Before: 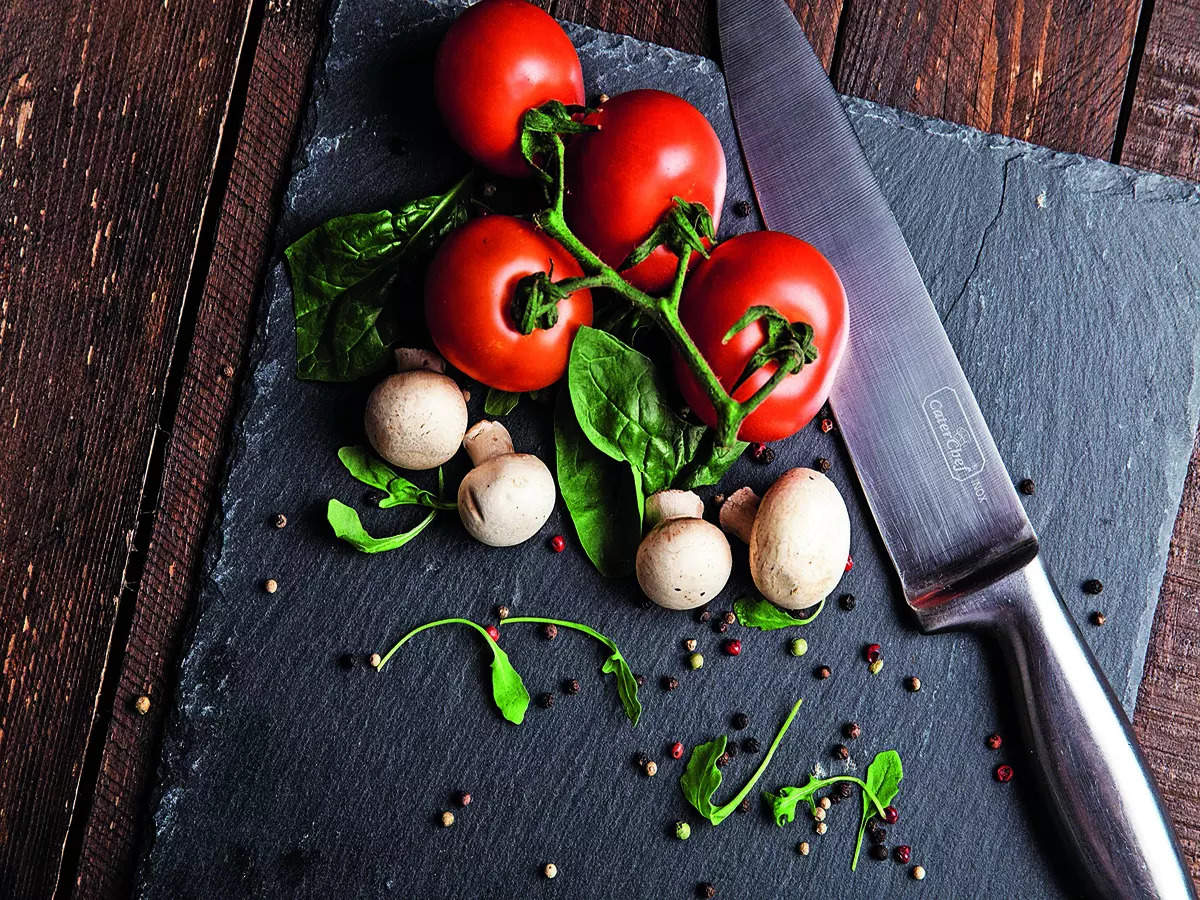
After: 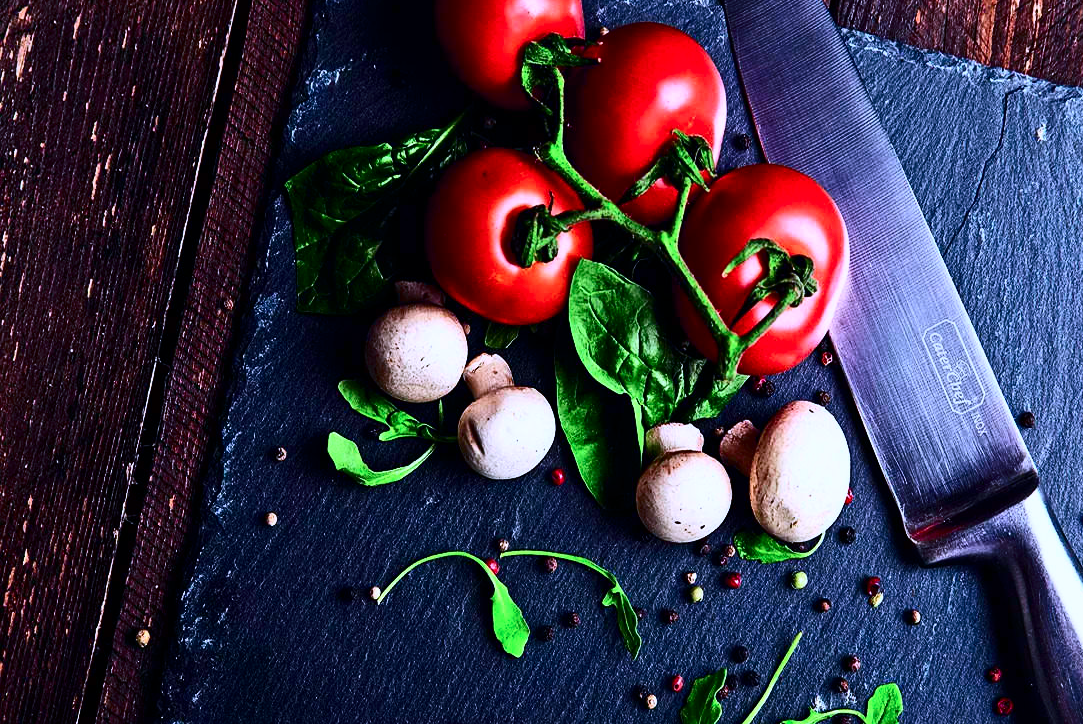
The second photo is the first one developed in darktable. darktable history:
color calibration: illuminant as shot in camera, x 0.379, y 0.397, temperature 4136.12 K
crop: top 7.5%, right 9.699%, bottom 12.032%
contrast brightness saturation: contrast 0.307, brightness -0.07, saturation 0.17
